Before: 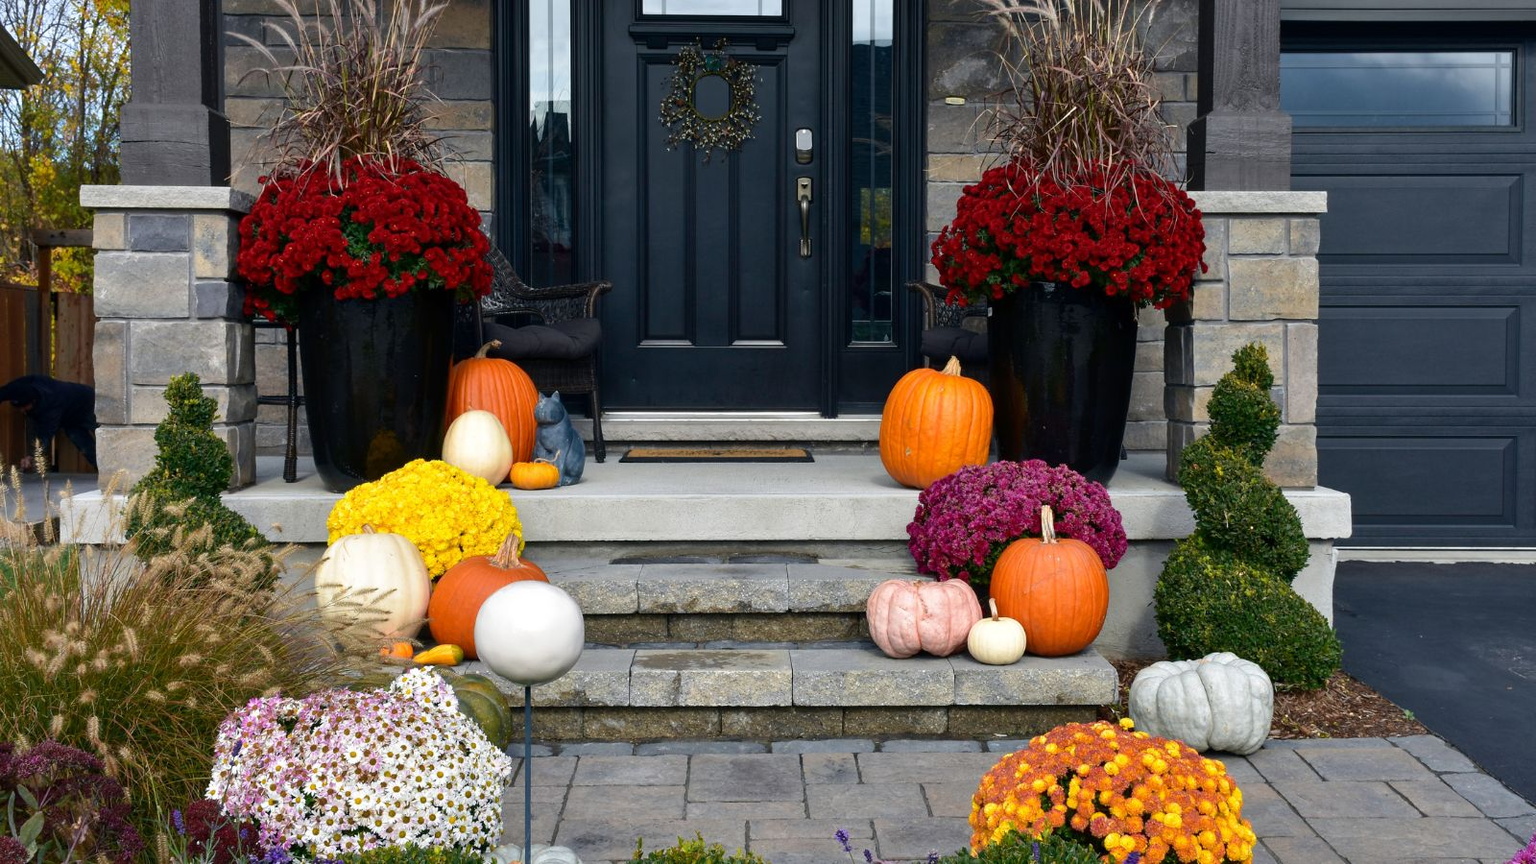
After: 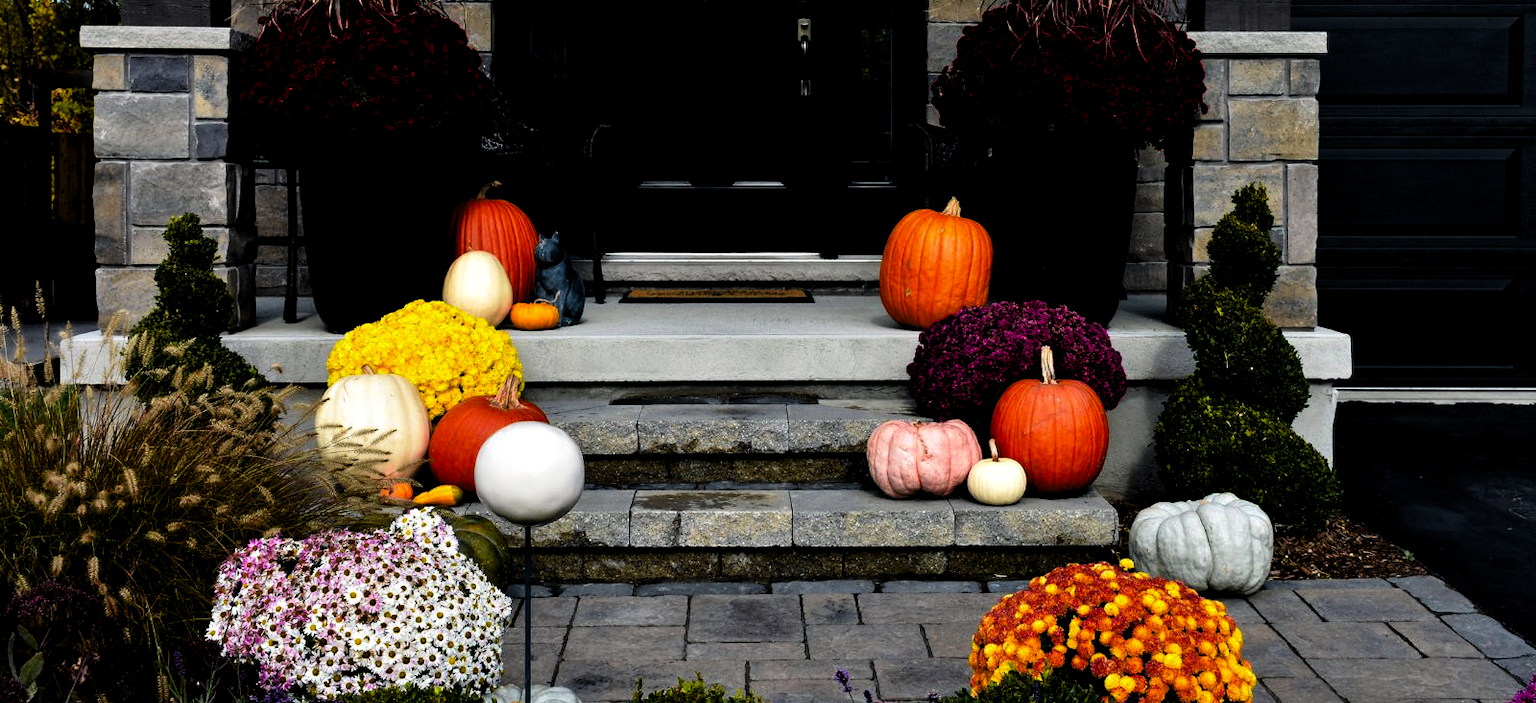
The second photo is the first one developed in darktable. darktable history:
crop and rotate: top 18.507%
tone curve: curves: ch0 [(0, 0.008) (0.046, 0.032) (0.151, 0.108) (0.367, 0.379) (0.496, 0.526) (0.771, 0.786) (0.857, 0.85) (1, 0.965)]; ch1 [(0, 0) (0.248, 0.252) (0.388, 0.383) (0.482, 0.478) (0.499, 0.499) (0.518, 0.518) (0.544, 0.552) (0.585, 0.617) (0.683, 0.735) (0.823, 0.894) (1, 1)]; ch2 [(0, 0) (0.302, 0.284) (0.427, 0.417) (0.473, 0.47) (0.503, 0.503) (0.523, 0.518) (0.55, 0.563) (0.624, 0.643) (0.753, 0.764) (1, 1)], color space Lab, independent channels, preserve colors none
color balance rgb: perceptual saturation grading › global saturation 20%, perceptual saturation grading › highlights -25%, perceptual saturation grading › shadows 25%
contrast brightness saturation: contrast 0.12, brightness -0.12, saturation 0.2
levels: levels [0.101, 0.578, 0.953]
